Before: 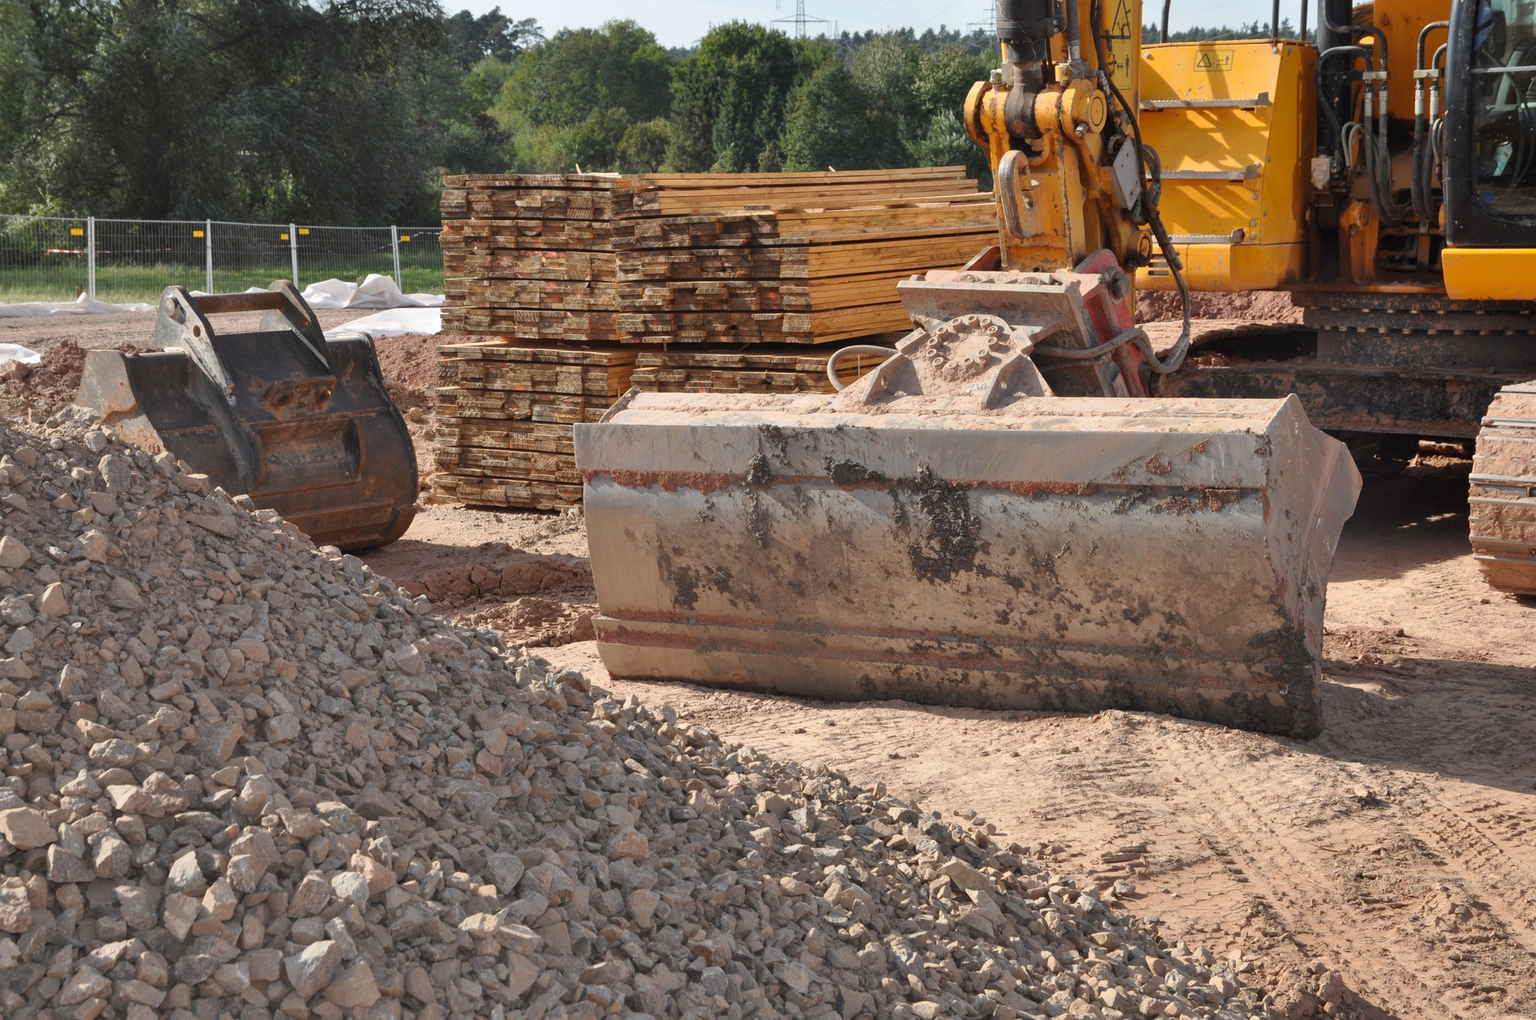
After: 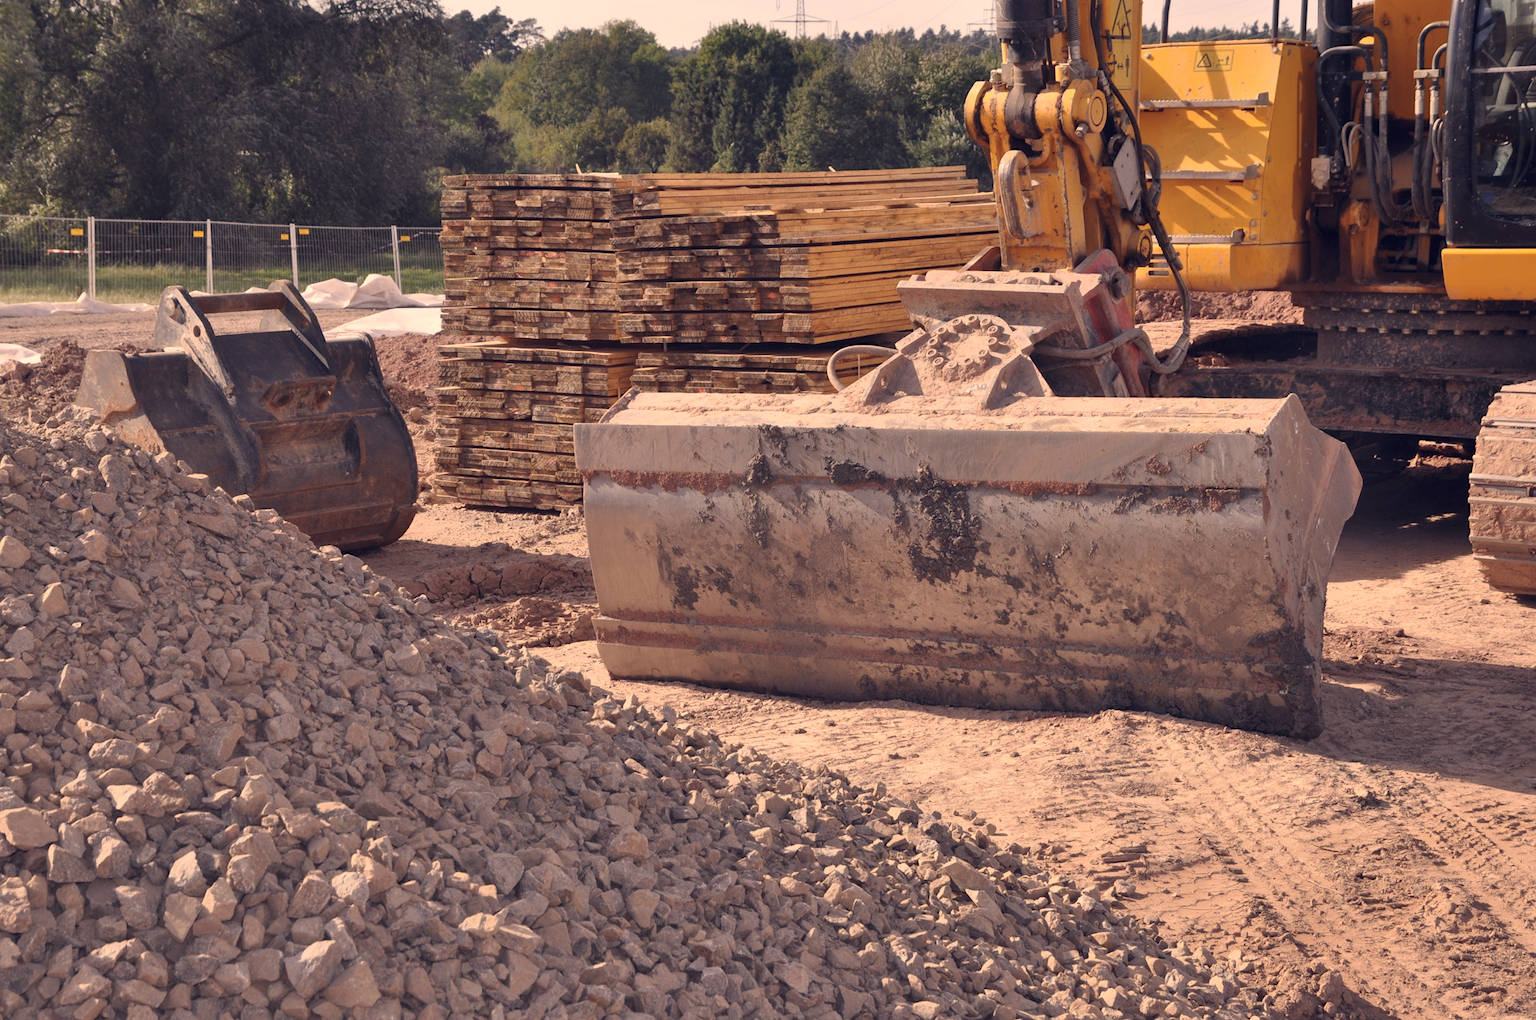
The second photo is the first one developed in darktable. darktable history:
color correction: highlights a* 20.08, highlights b* 27.1, shadows a* 3.43, shadows b* -17.71, saturation 0.728
